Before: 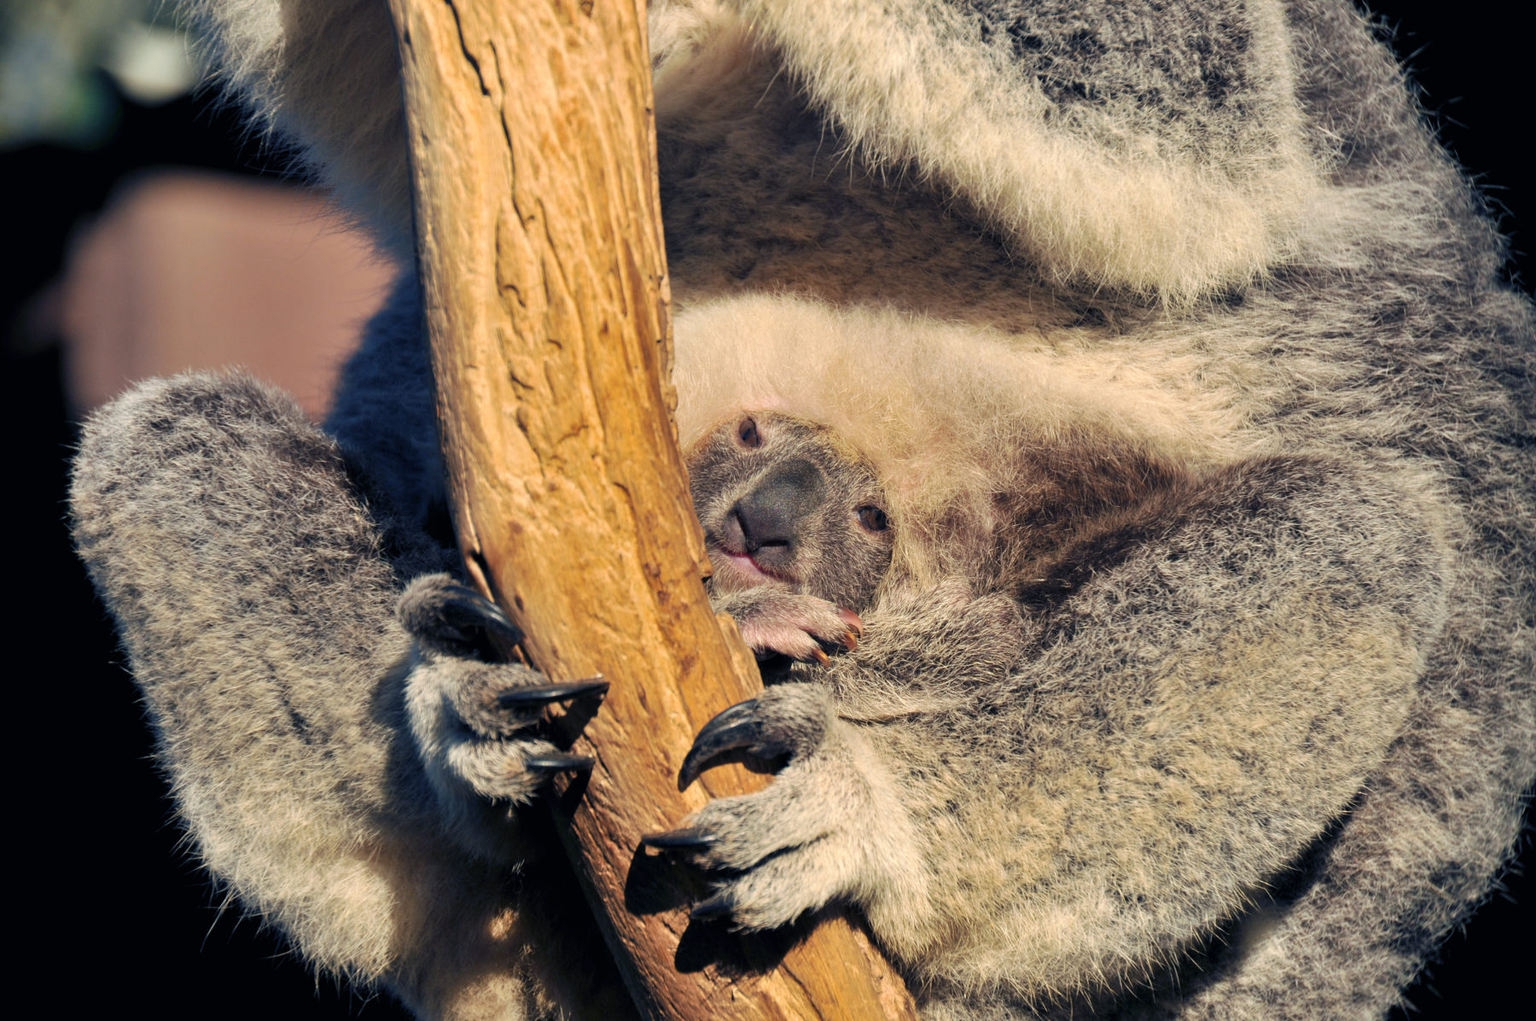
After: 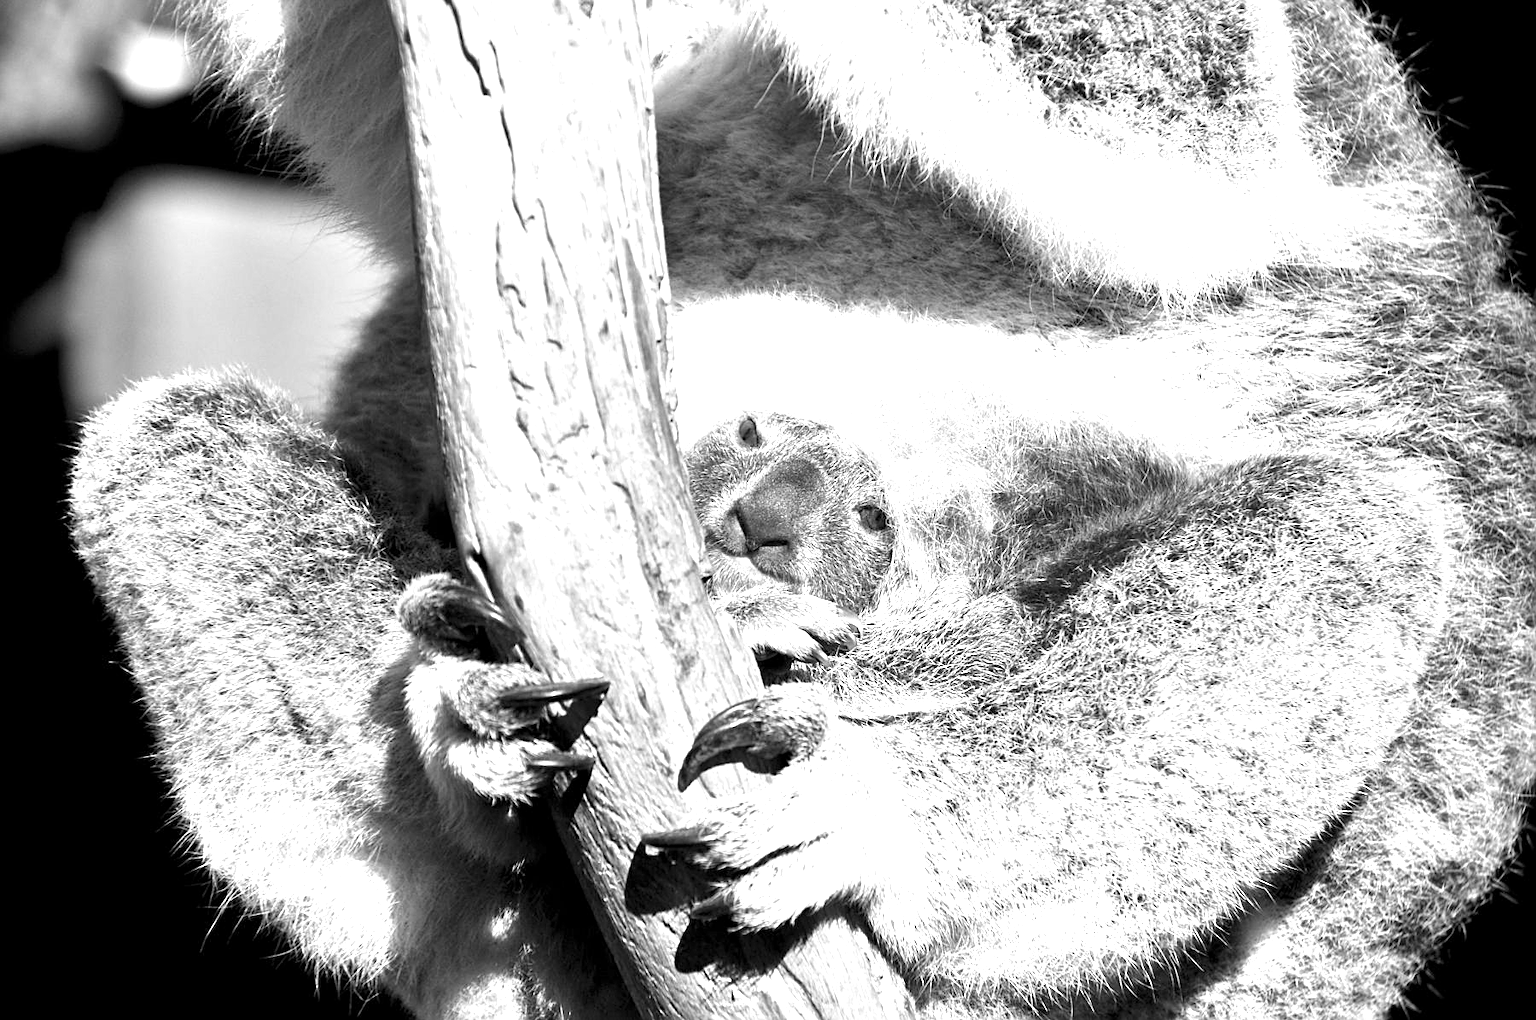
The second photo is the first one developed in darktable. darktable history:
exposure: black level correction 0.001, exposure 1.398 EV, compensate exposure bias true, compensate highlight preservation false
monochrome: a 0, b 0, size 0.5, highlights 0.57
sharpen: on, module defaults
rotate and perspective: automatic cropping original format, crop left 0, crop top 0
levels: levels [0, 0.476, 0.951]
color correction: highlights a* -12.64, highlights b* -18.1, saturation 0.7
